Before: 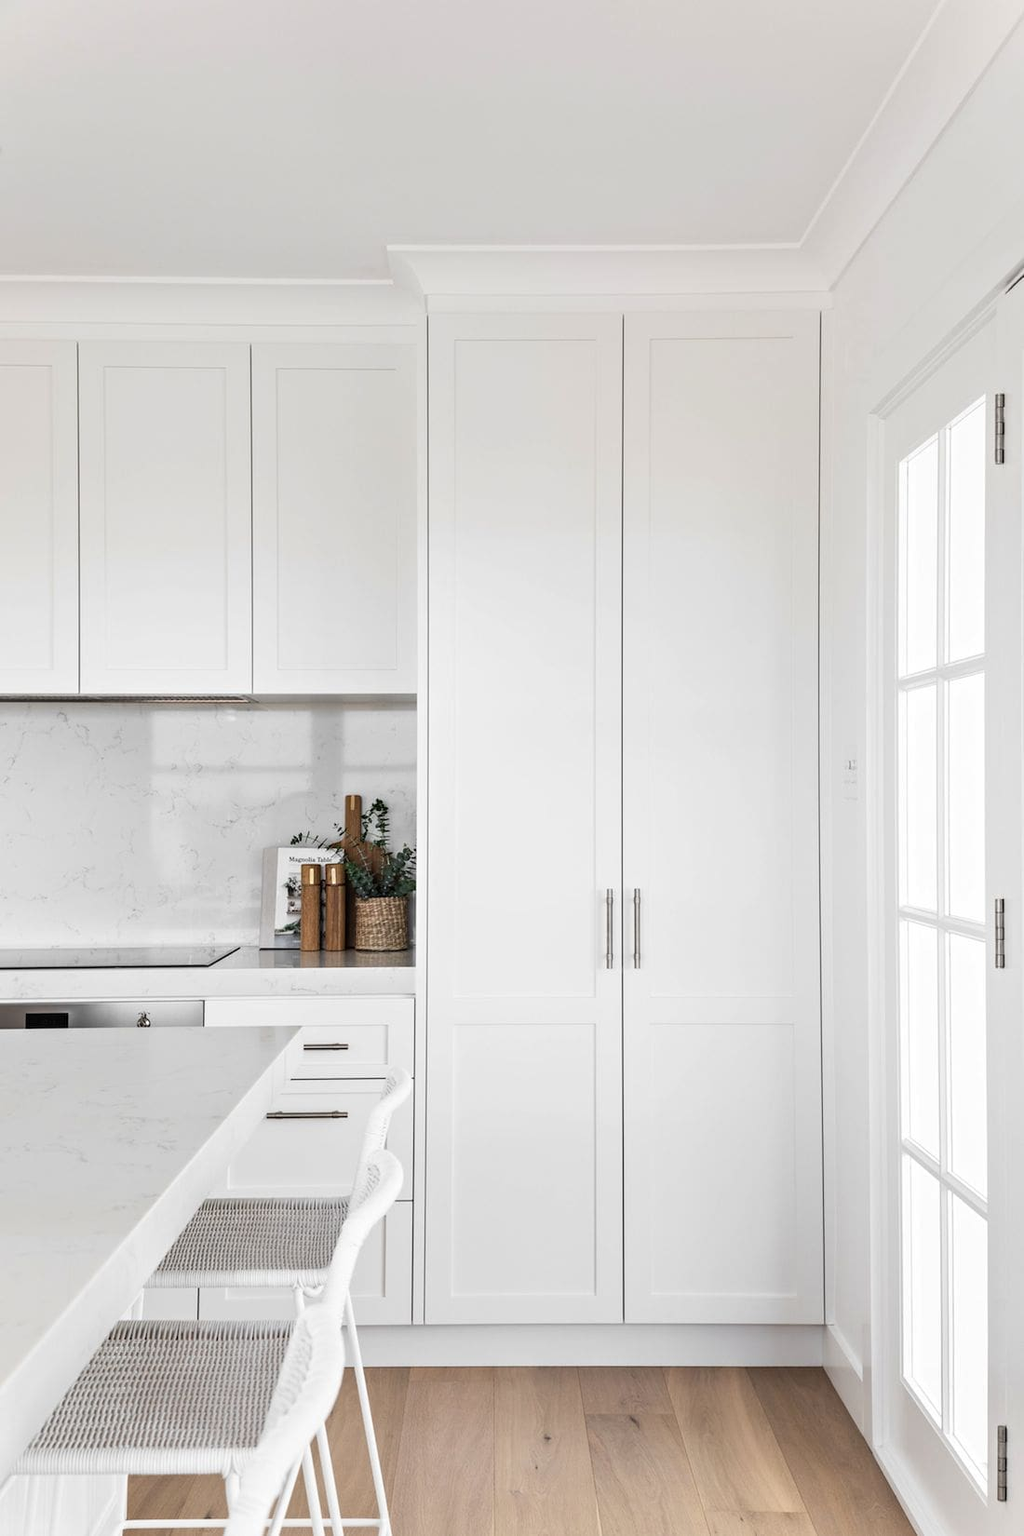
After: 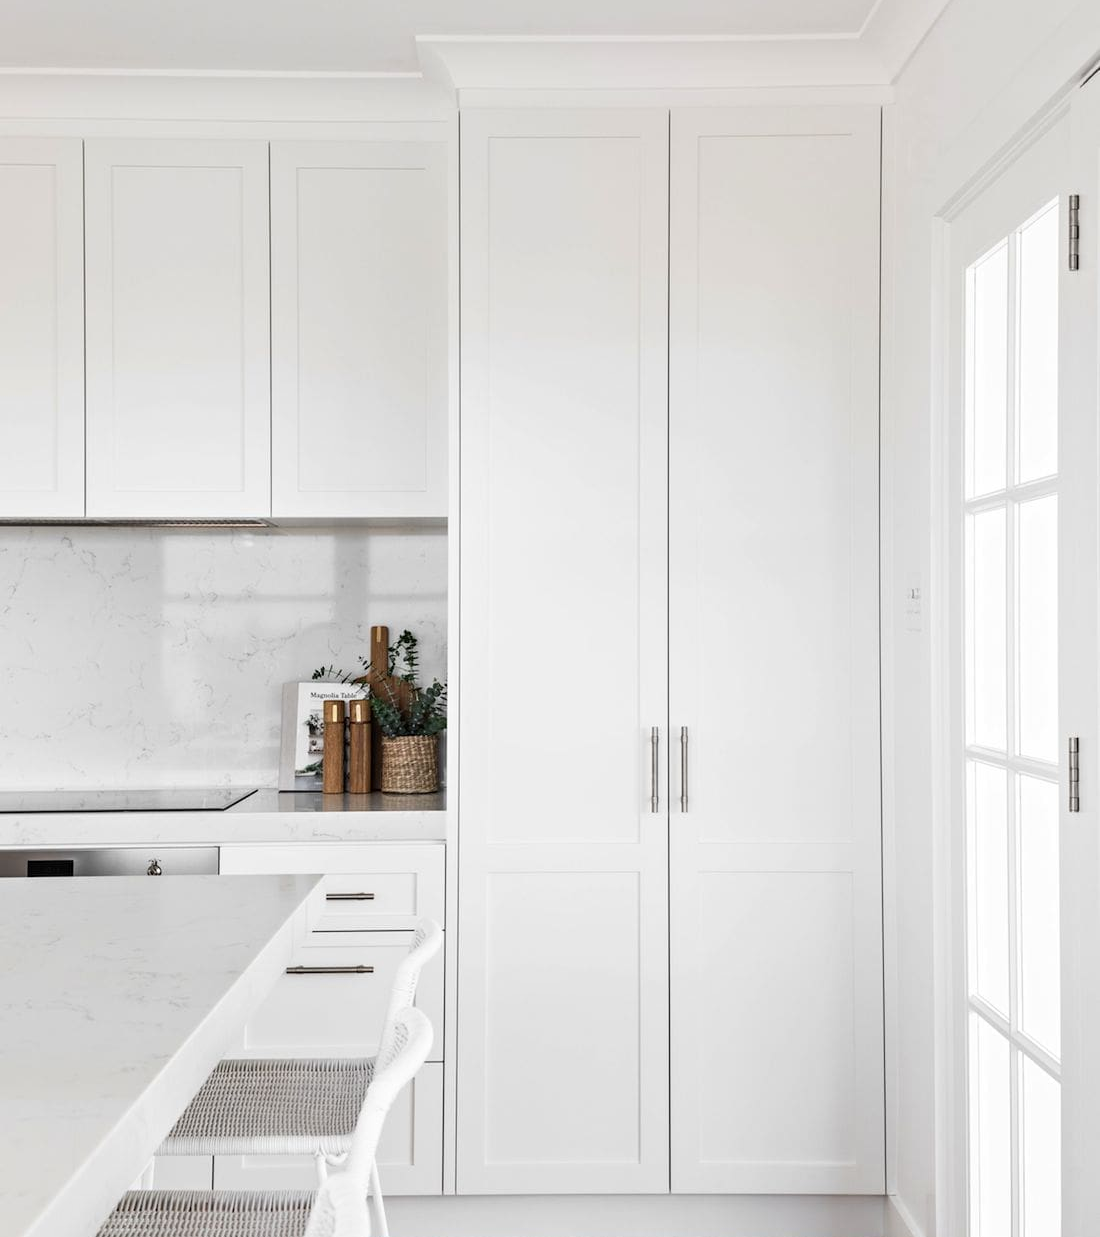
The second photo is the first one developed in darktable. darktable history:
crop: top 13.819%, bottom 11.169%
contrast brightness saturation: contrast 0.08, saturation 0.02
